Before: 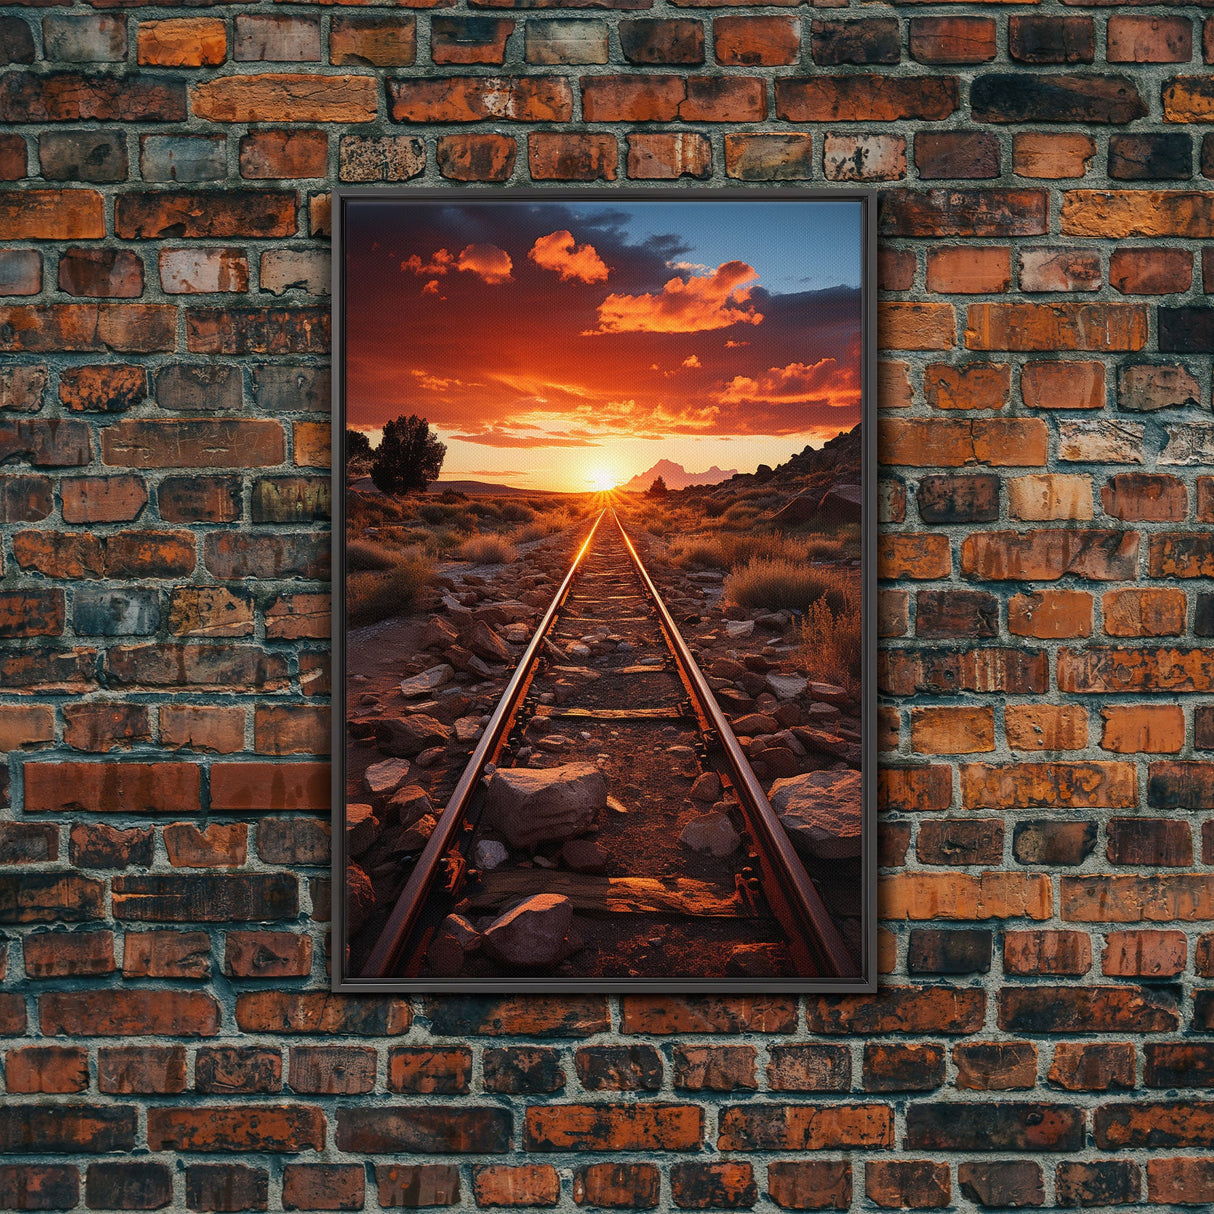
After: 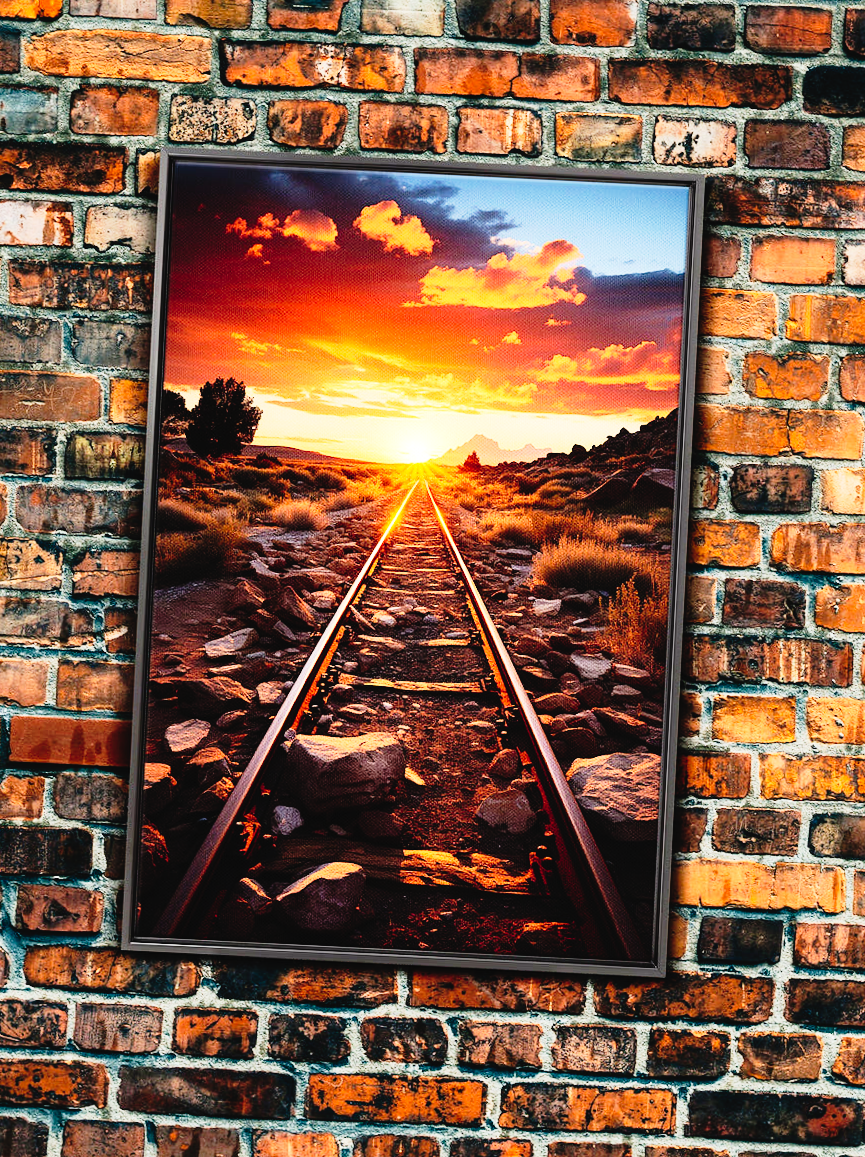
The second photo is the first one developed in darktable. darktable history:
tone equalizer: -8 EV -0.761 EV, -7 EV -0.685 EV, -6 EV -0.562 EV, -5 EV -0.365 EV, -3 EV 0.395 EV, -2 EV 0.6 EV, -1 EV 0.683 EV, +0 EV 0.722 EV
contrast brightness saturation: contrast 0.197, brightness 0.164, saturation 0.216
crop and rotate: angle -2.84°, left 14.235%, top 0.019%, right 10.991%, bottom 0.022%
color zones: curves: ch1 [(0, 0.469) (0.01, 0.469) (0.12, 0.446) (0.248, 0.469) (0.5, 0.5) (0.748, 0.5) (0.99, 0.469) (1, 0.469)]
tone curve: curves: ch0 [(0, 0.022) (0.177, 0.086) (0.392, 0.438) (0.704, 0.844) (0.858, 0.938) (1, 0.981)]; ch1 [(0, 0) (0.402, 0.36) (0.476, 0.456) (0.498, 0.497) (0.518, 0.521) (0.58, 0.598) (0.619, 0.65) (0.692, 0.737) (1, 1)]; ch2 [(0, 0) (0.415, 0.438) (0.483, 0.499) (0.503, 0.503) (0.526, 0.532) (0.563, 0.604) (0.626, 0.697) (0.699, 0.753) (0.997, 0.858)], preserve colors none
